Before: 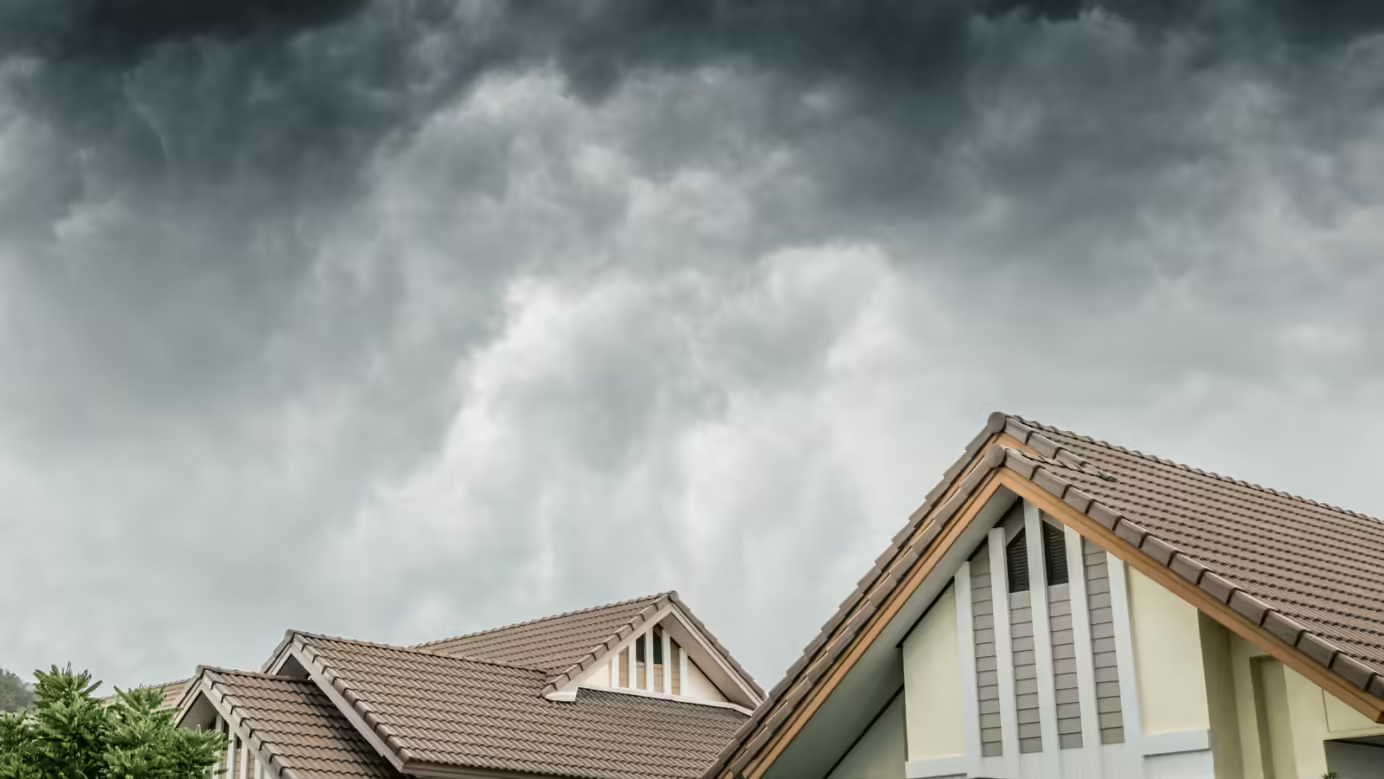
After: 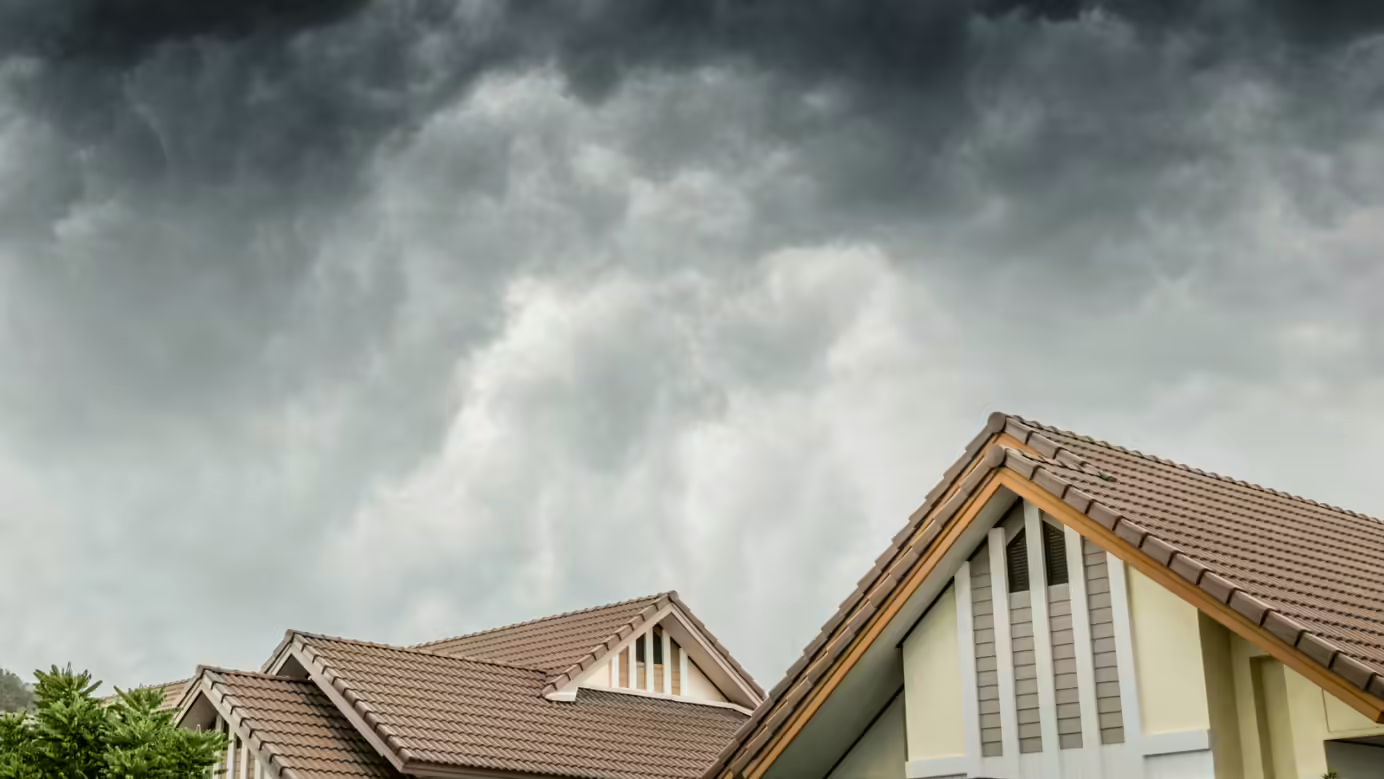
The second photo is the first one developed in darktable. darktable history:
color balance rgb: power › luminance -3.605%, power › chroma 0.532%, power › hue 41.82°, perceptual saturation grading › global saturation 25.081%
